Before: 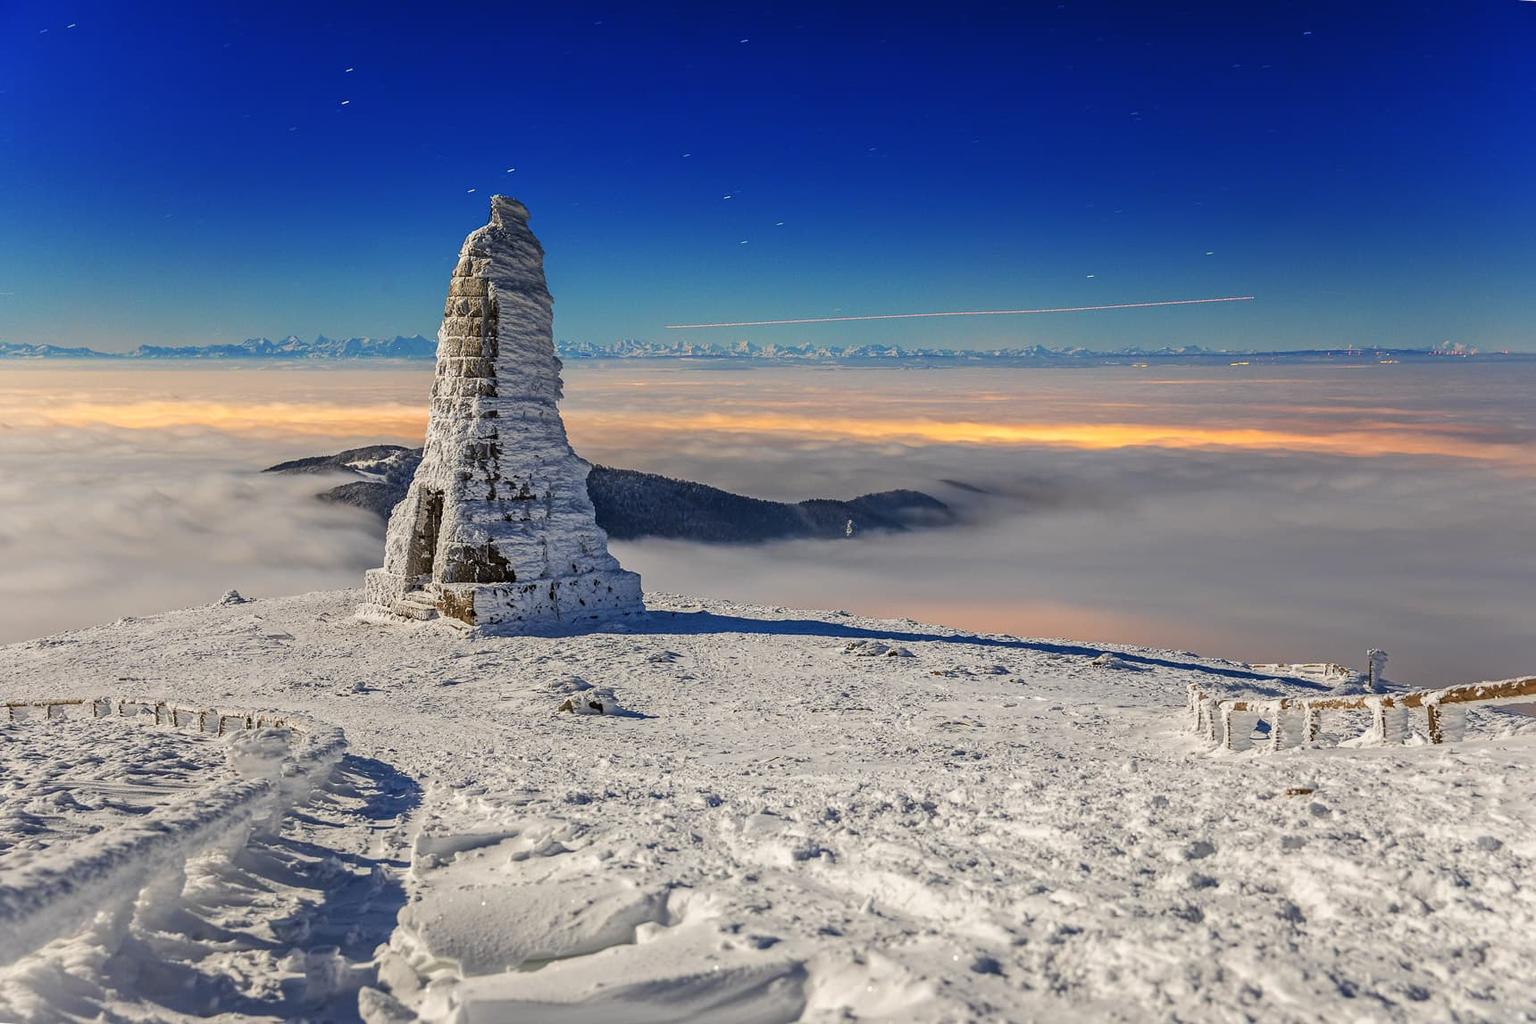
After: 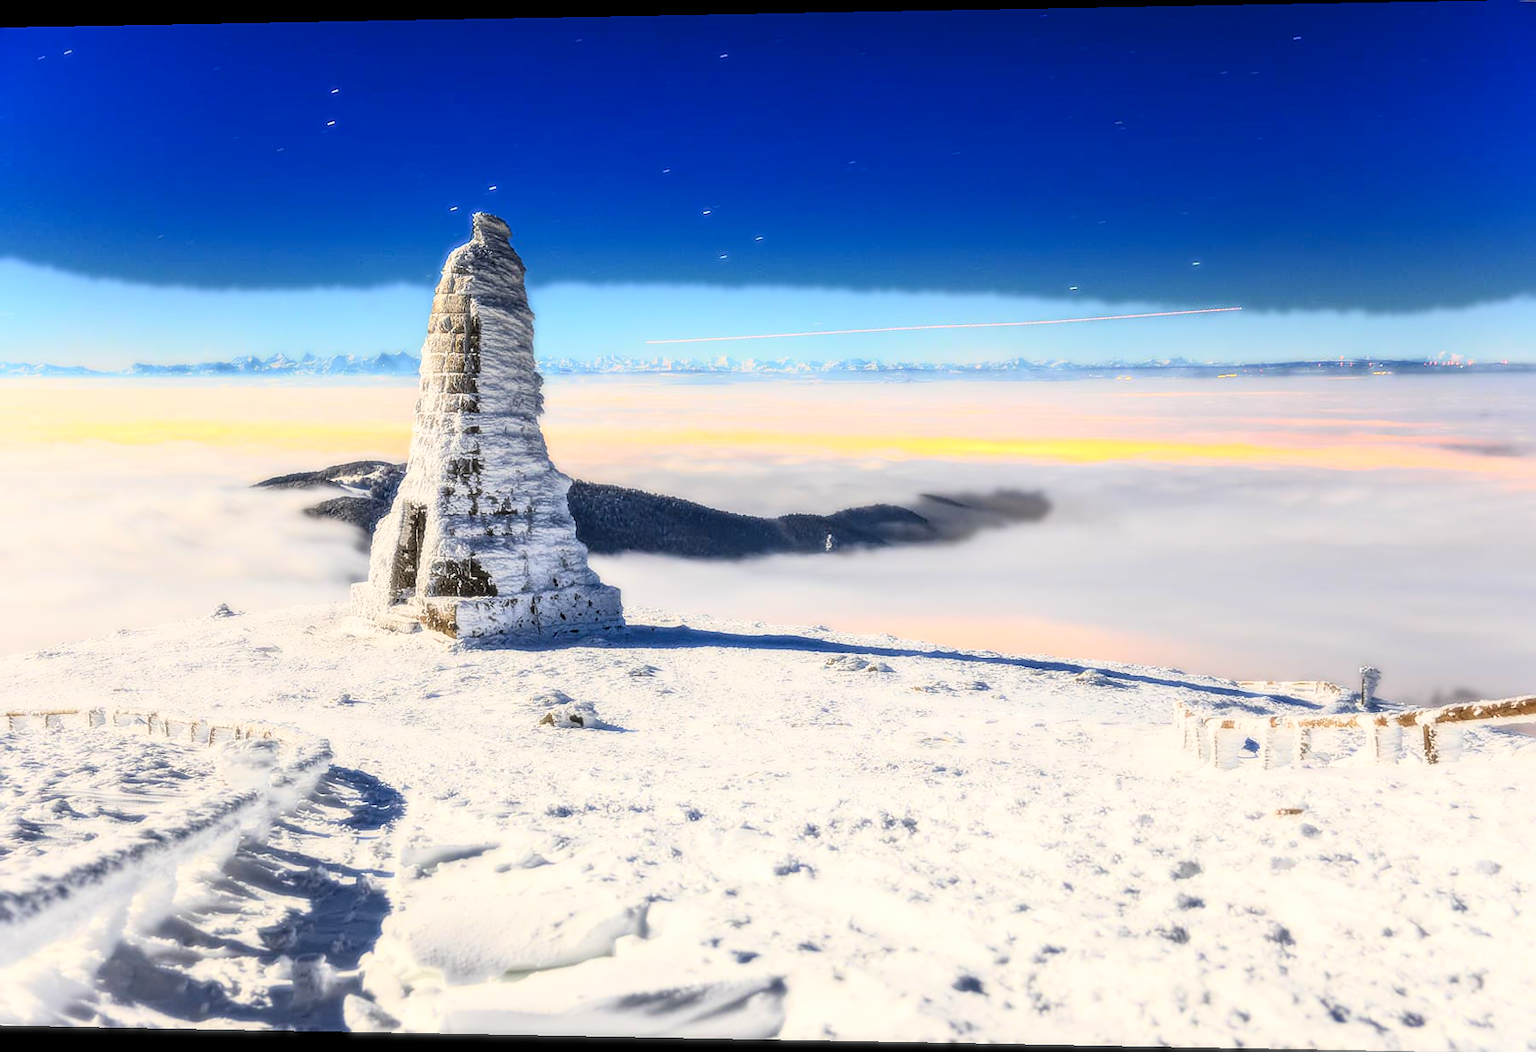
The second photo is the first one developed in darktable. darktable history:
bloom: size 0%, threshold 54.82%, strength 8.31%
contrast brightness saturation: contrast 0.2, brightness 0.16, saturation 0.22
rotate and perspective: lens shift (horizontal) -0.055, automatic cropping off
shadows and highlights: shadows 25, highlights -25
exposure: exposure -0.177 EV, compensate highlight preservation false
sharpen: on, module defaults
